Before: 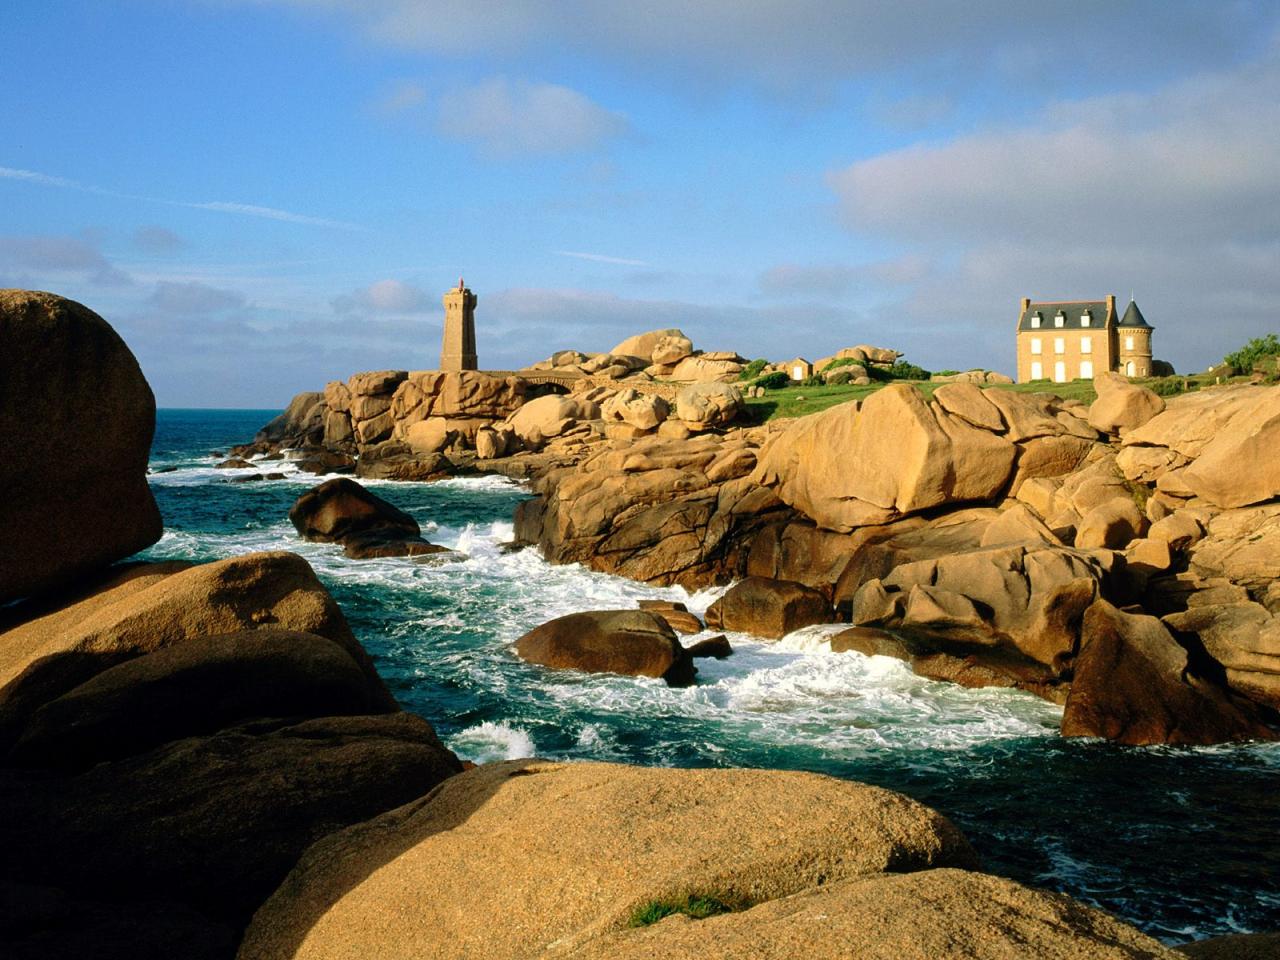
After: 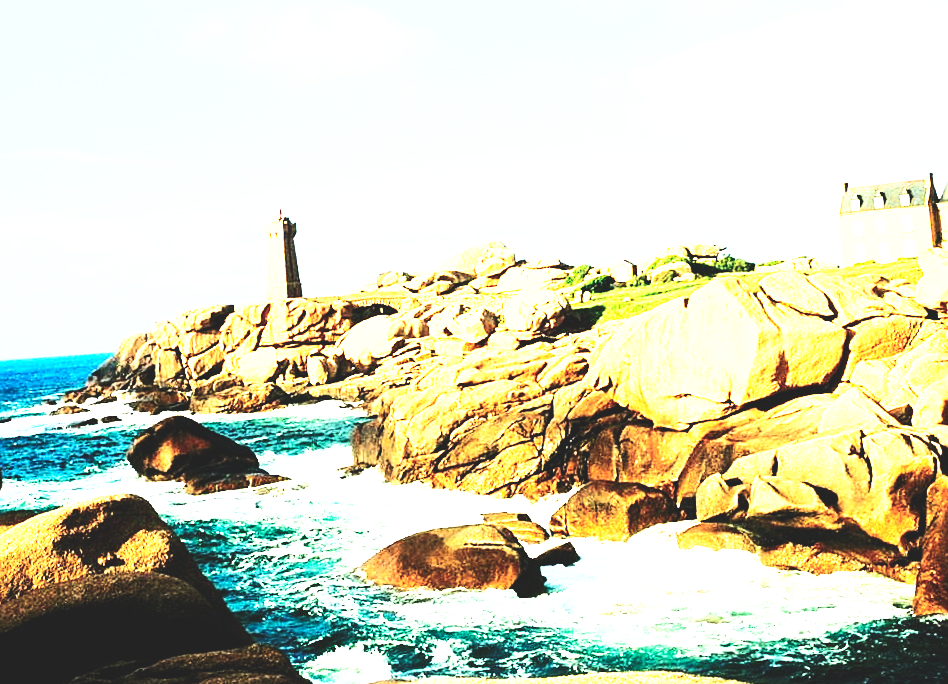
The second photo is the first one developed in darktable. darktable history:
base curve: curves: ch0 [(0, 0.036) (0.007, 0.037) (0.604, 0.887) (1, 1)], preserve colors none
exposure: exposure 2 EV, compensate highlight preservation false
sharpen: on, module defaults
rotate and perspective: rotation -4.57°, crop left 0.054, crop right 0.944, crop top 0.087, crop bottom 0.914
contrast brightness saturation: contrast 0.28
crop and rotate: left 10.77%, top 5.1%, right 10.41%, bottom 16.76%
